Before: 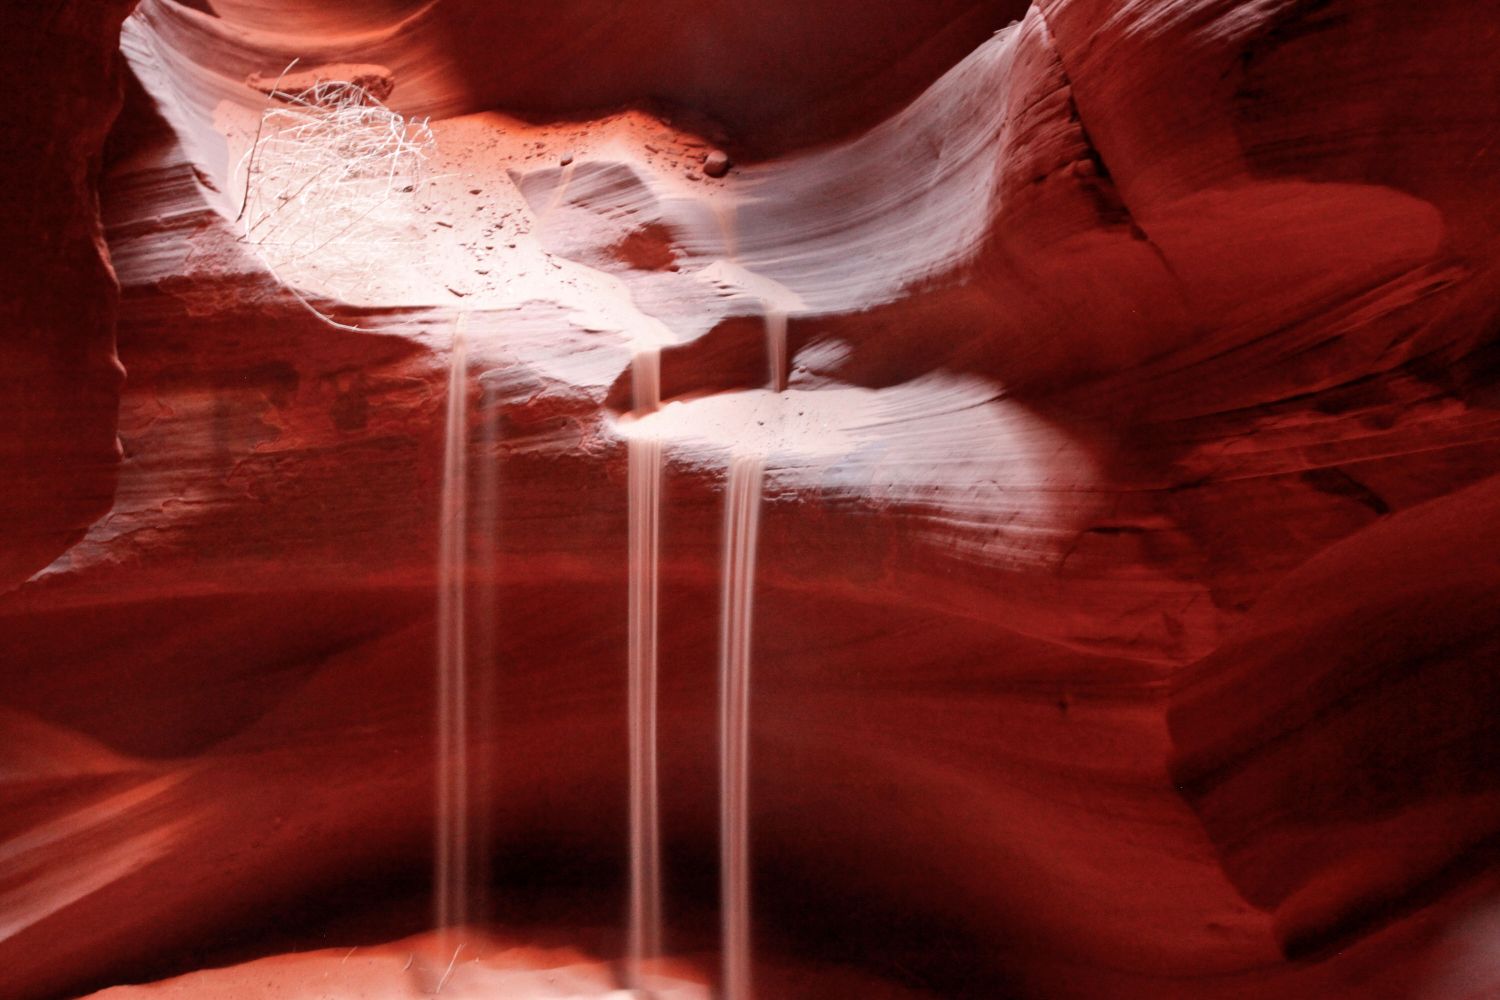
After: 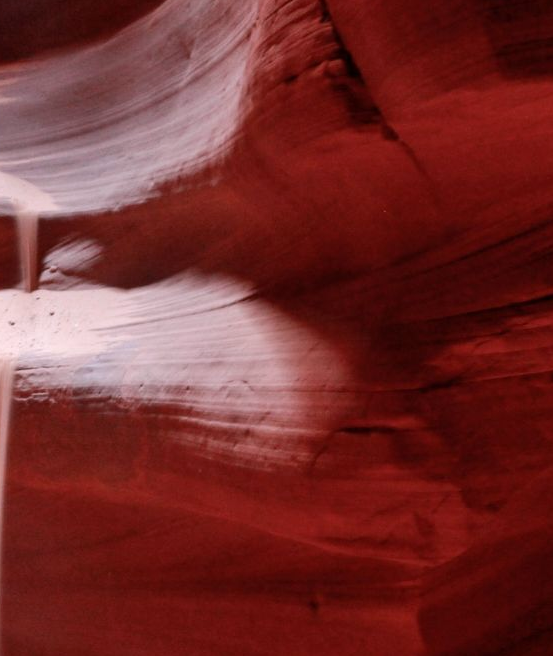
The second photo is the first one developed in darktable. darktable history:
white balance: red 1.009, blue 1.027
crop and rotate: left 49.936%, top 10.094%, right 13.136%, bottom 24.256%
